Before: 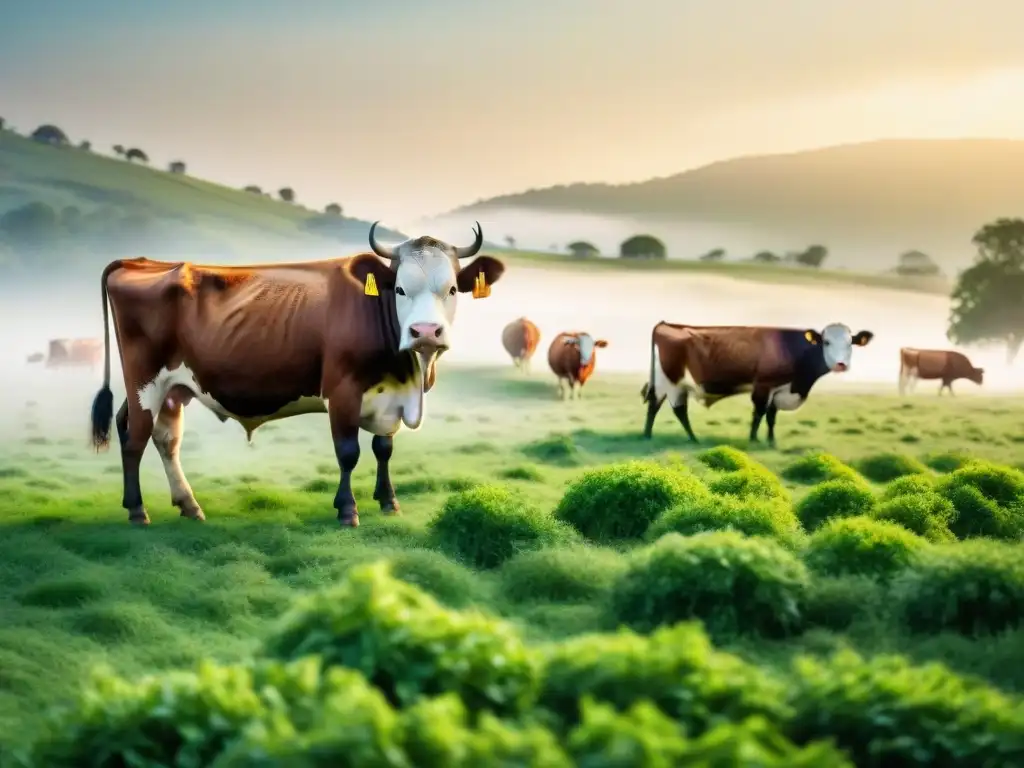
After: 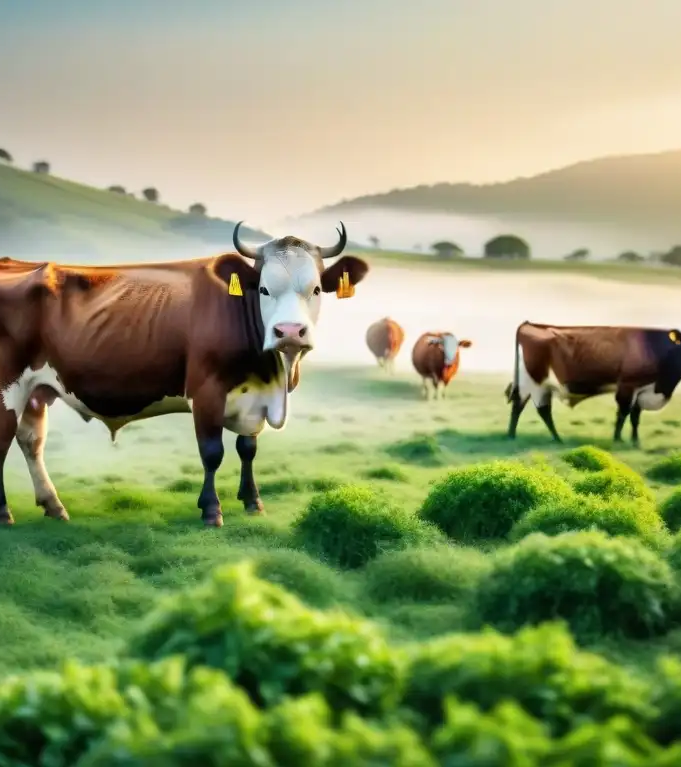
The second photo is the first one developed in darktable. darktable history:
crop and rotate: left 13.37%, right 20.054%
